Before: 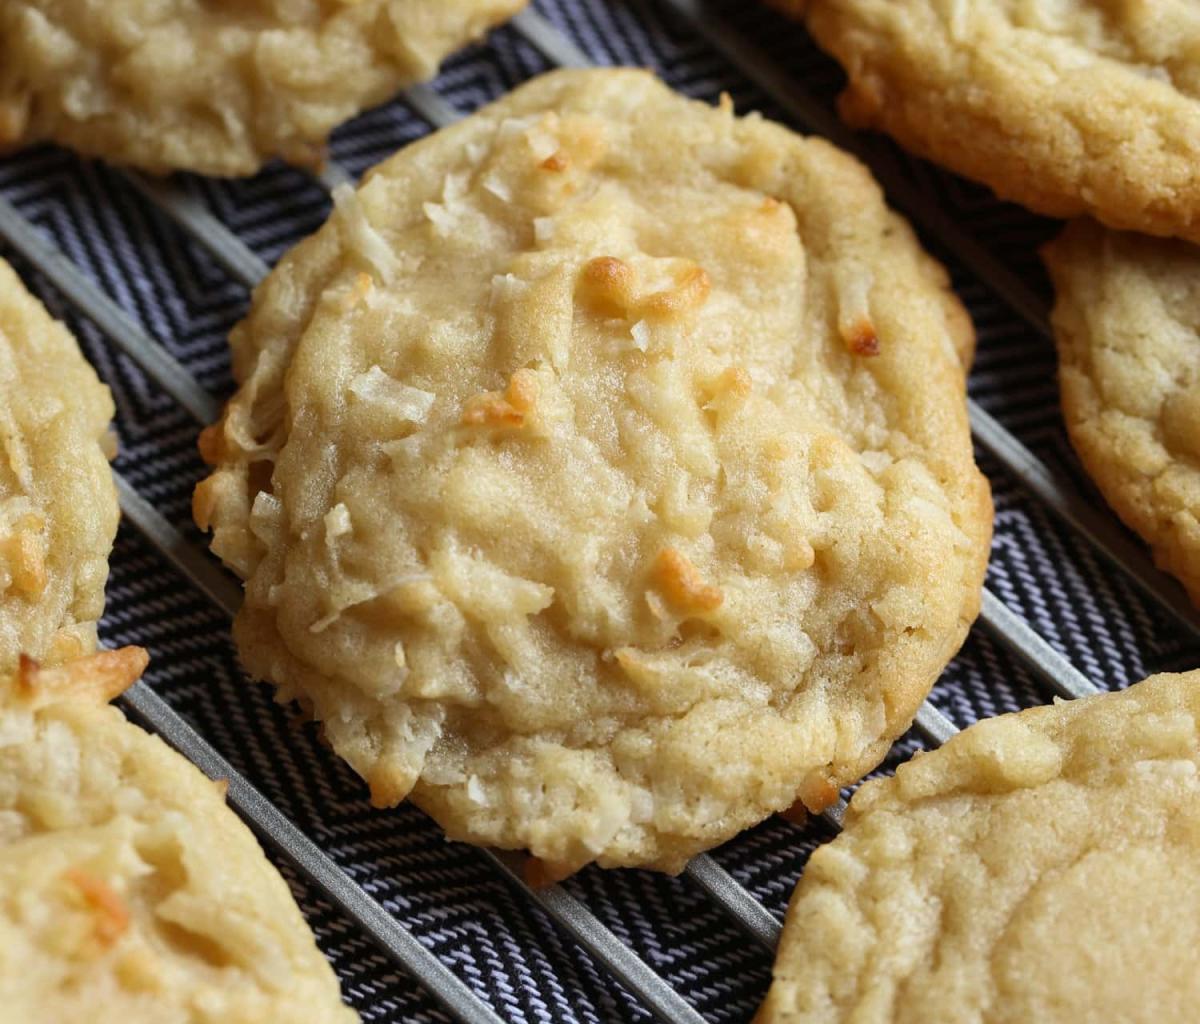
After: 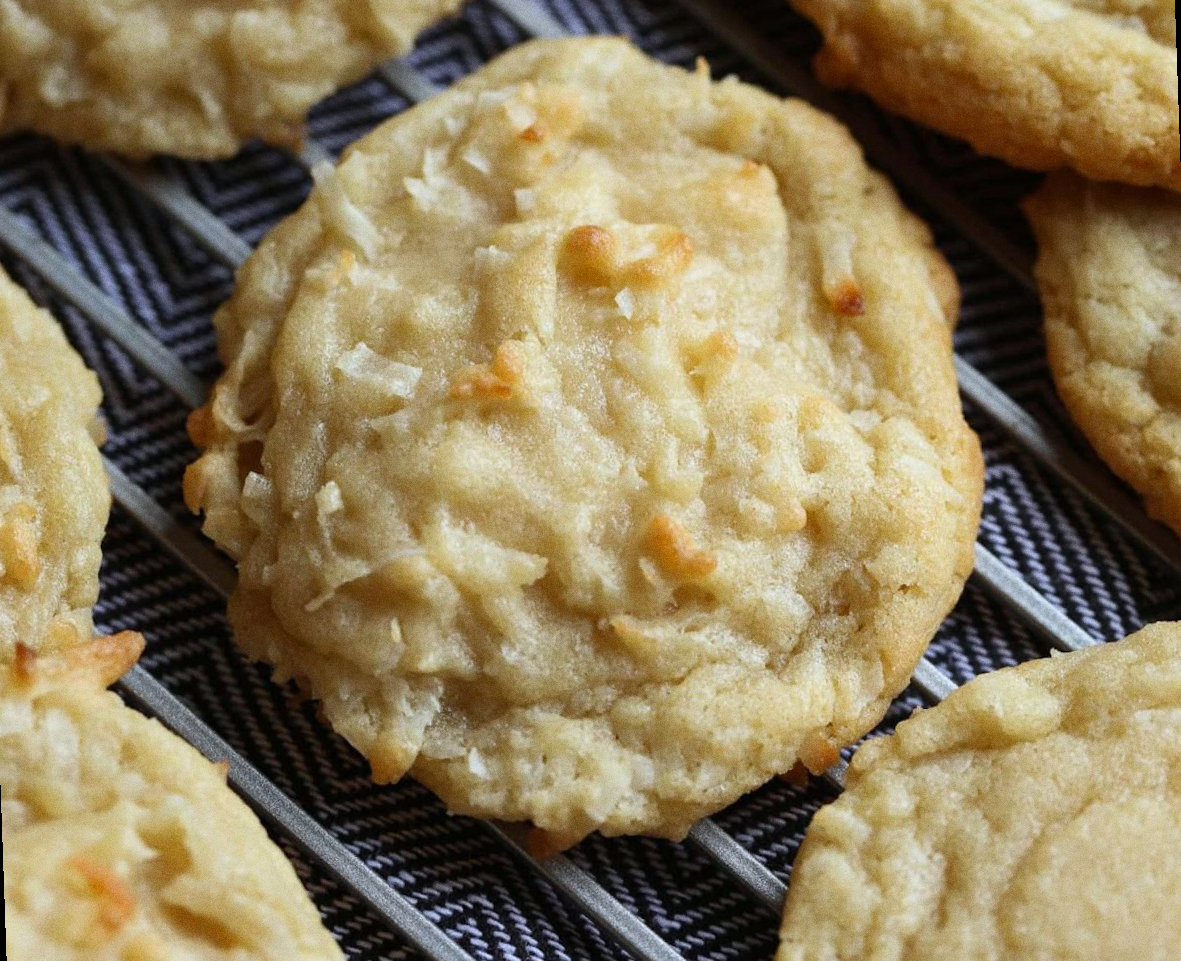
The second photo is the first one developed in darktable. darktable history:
rotate and perspective: rotation -2°, crop left 0.022, crop right 0.978, crop top 0.049, crop bottom 0.951
grain: on, module defaults
white balance: red 0.967, blue 1.049
